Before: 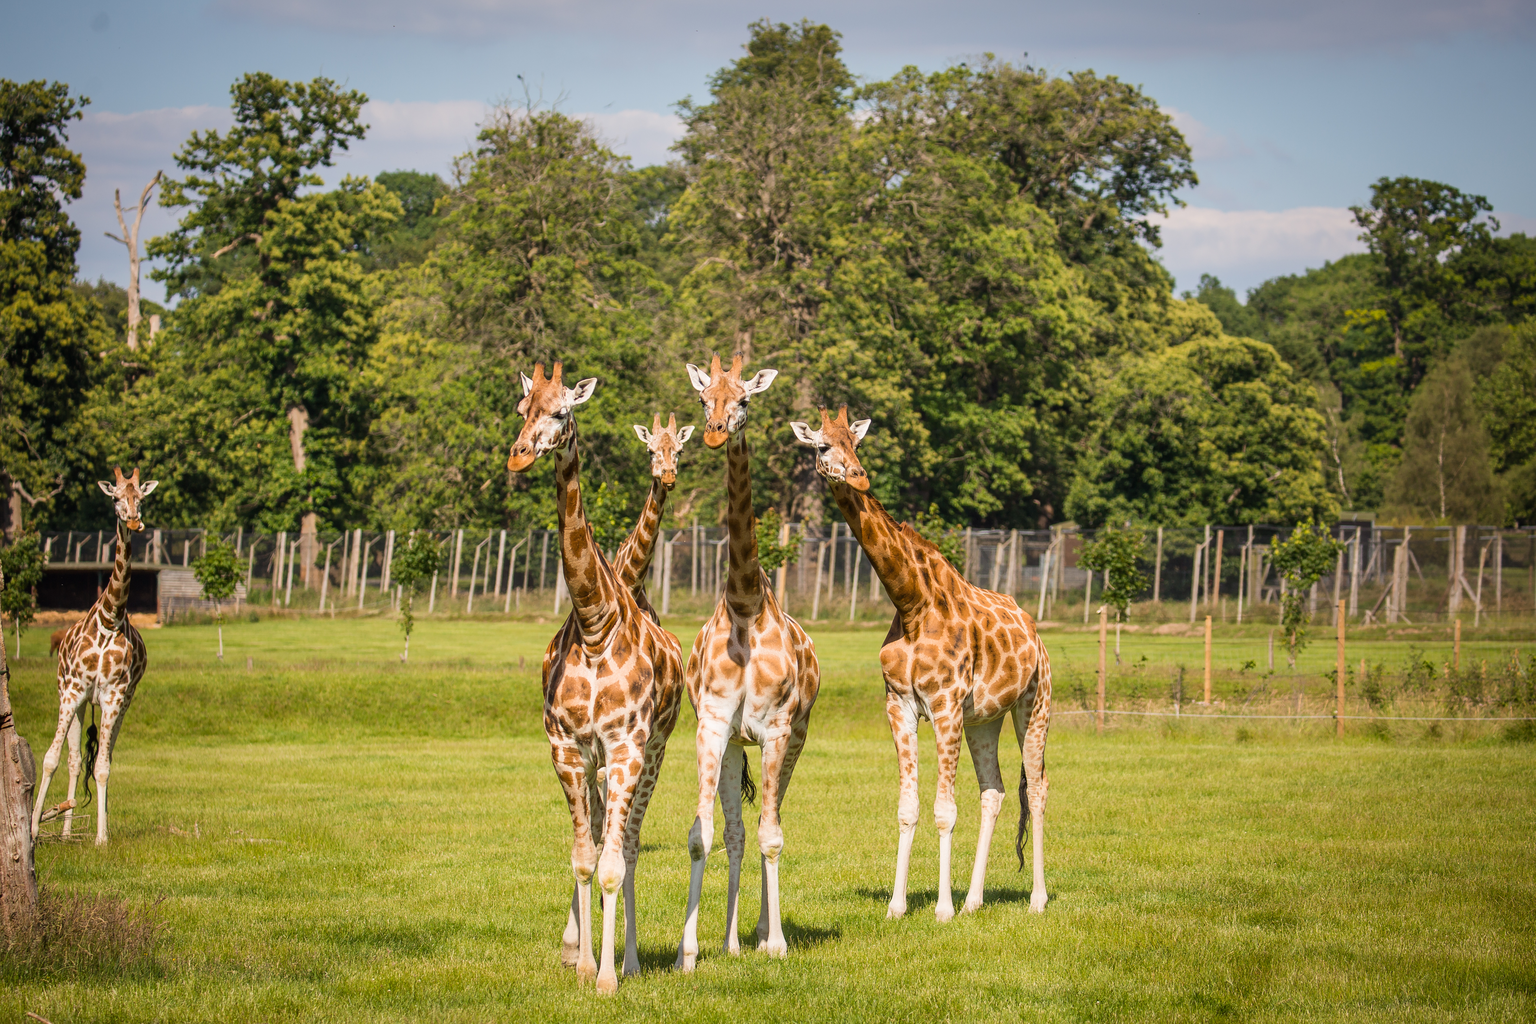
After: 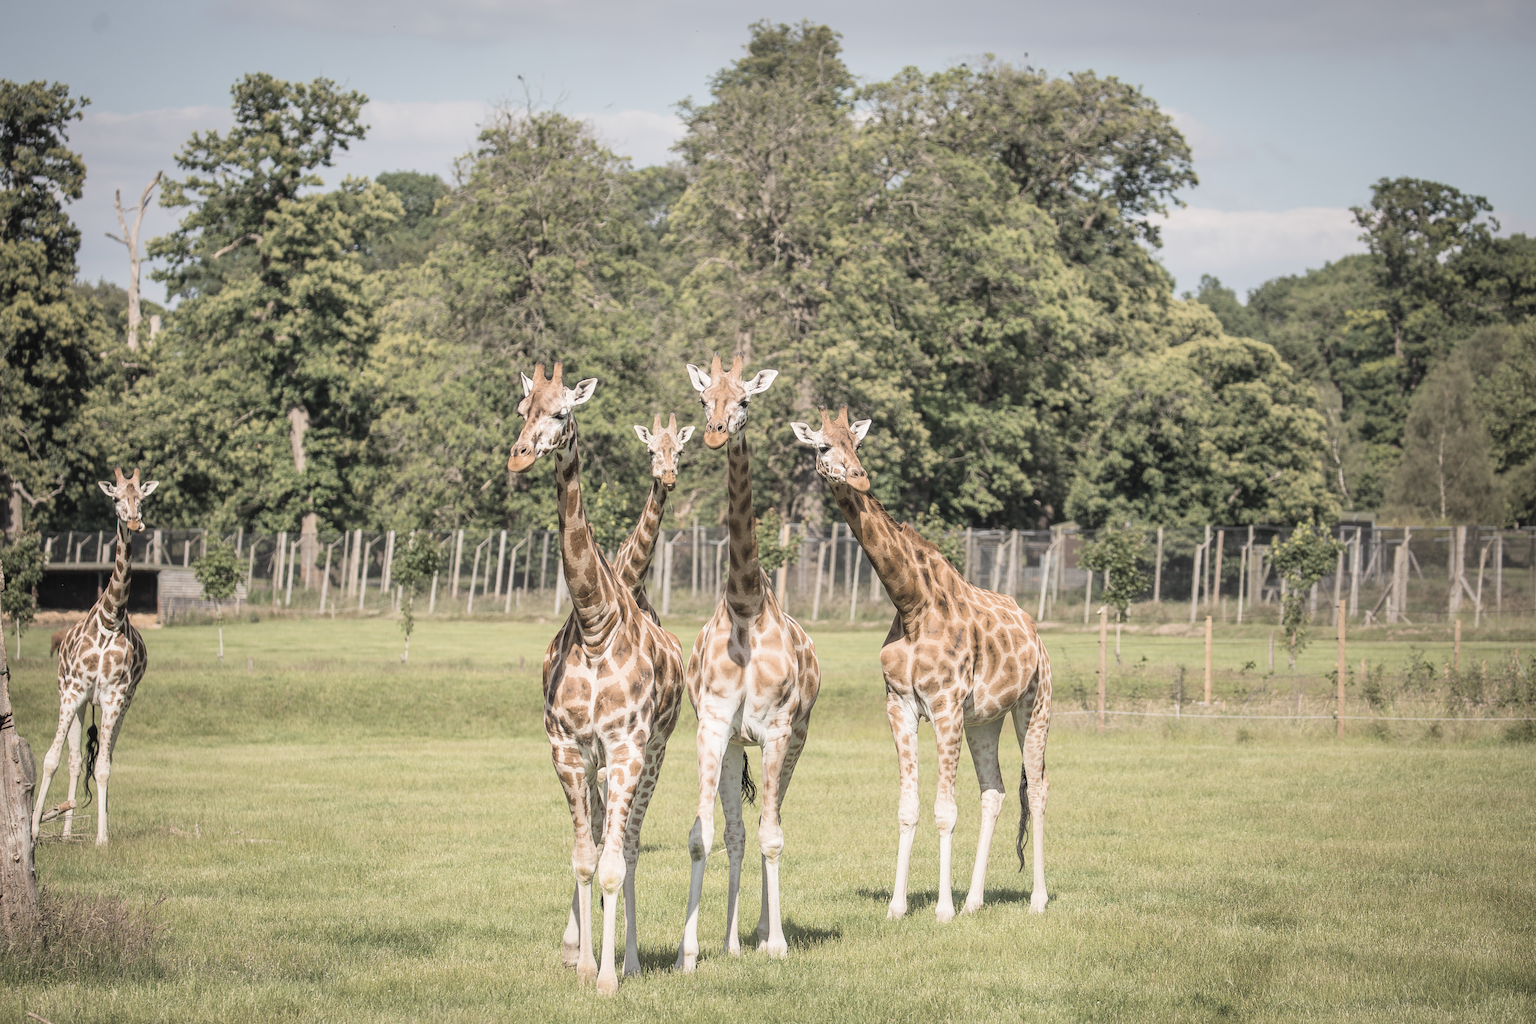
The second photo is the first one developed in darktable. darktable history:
contrast brightness saturation: brightness 0.184, saturation -0.514
